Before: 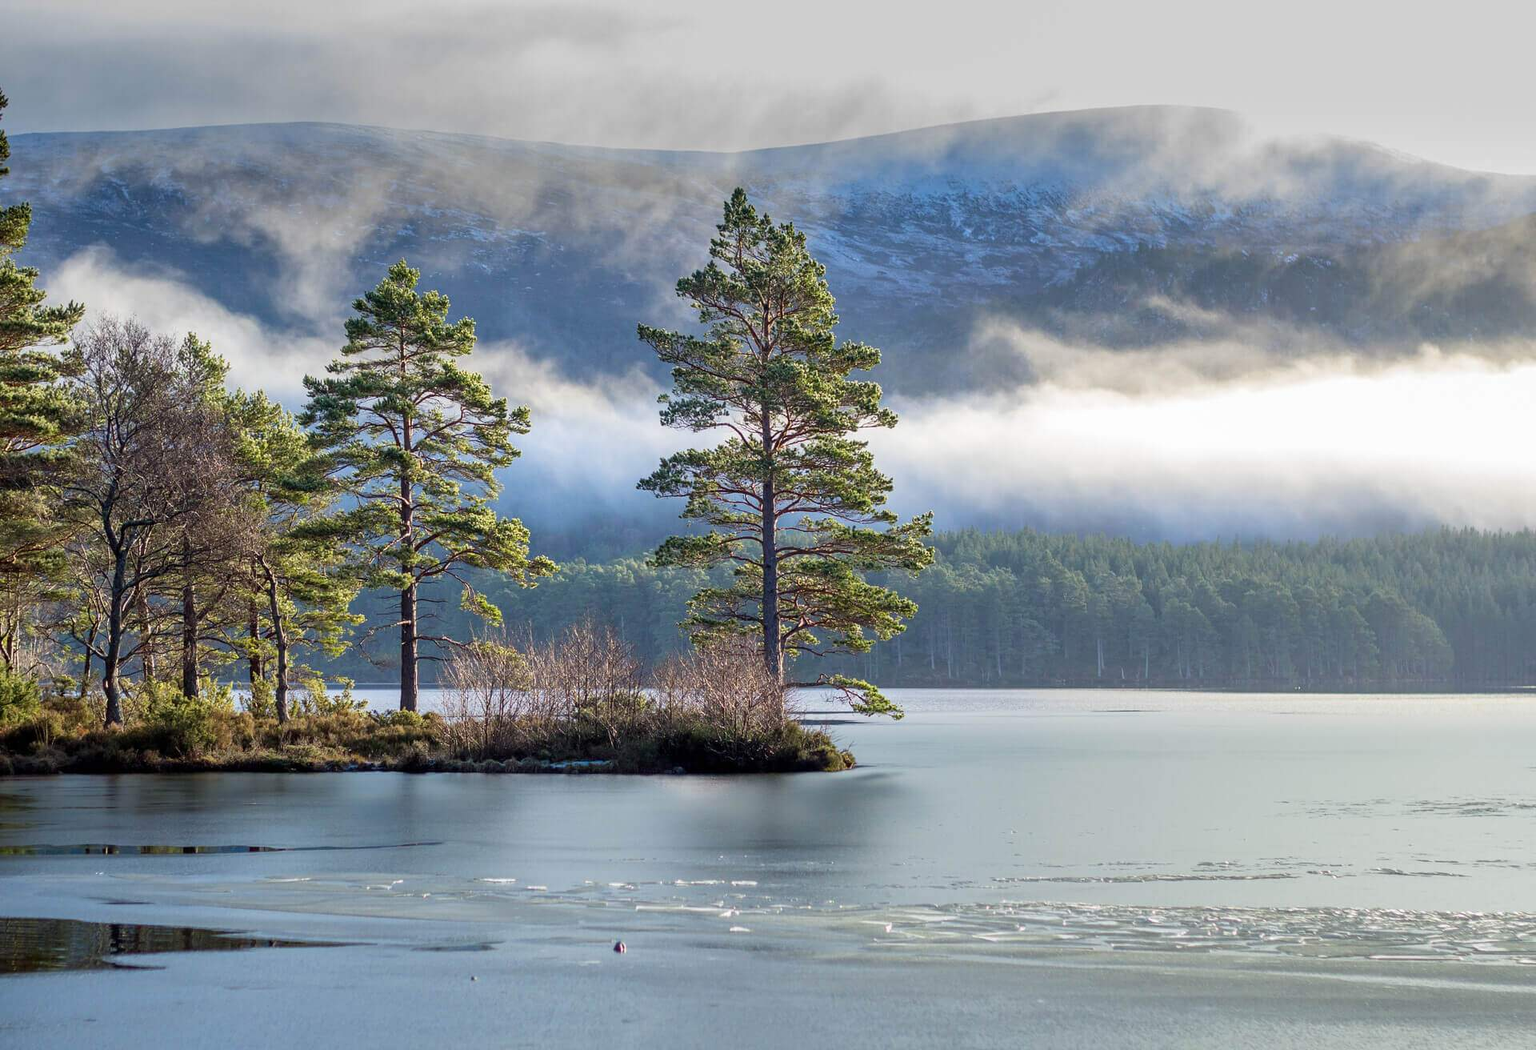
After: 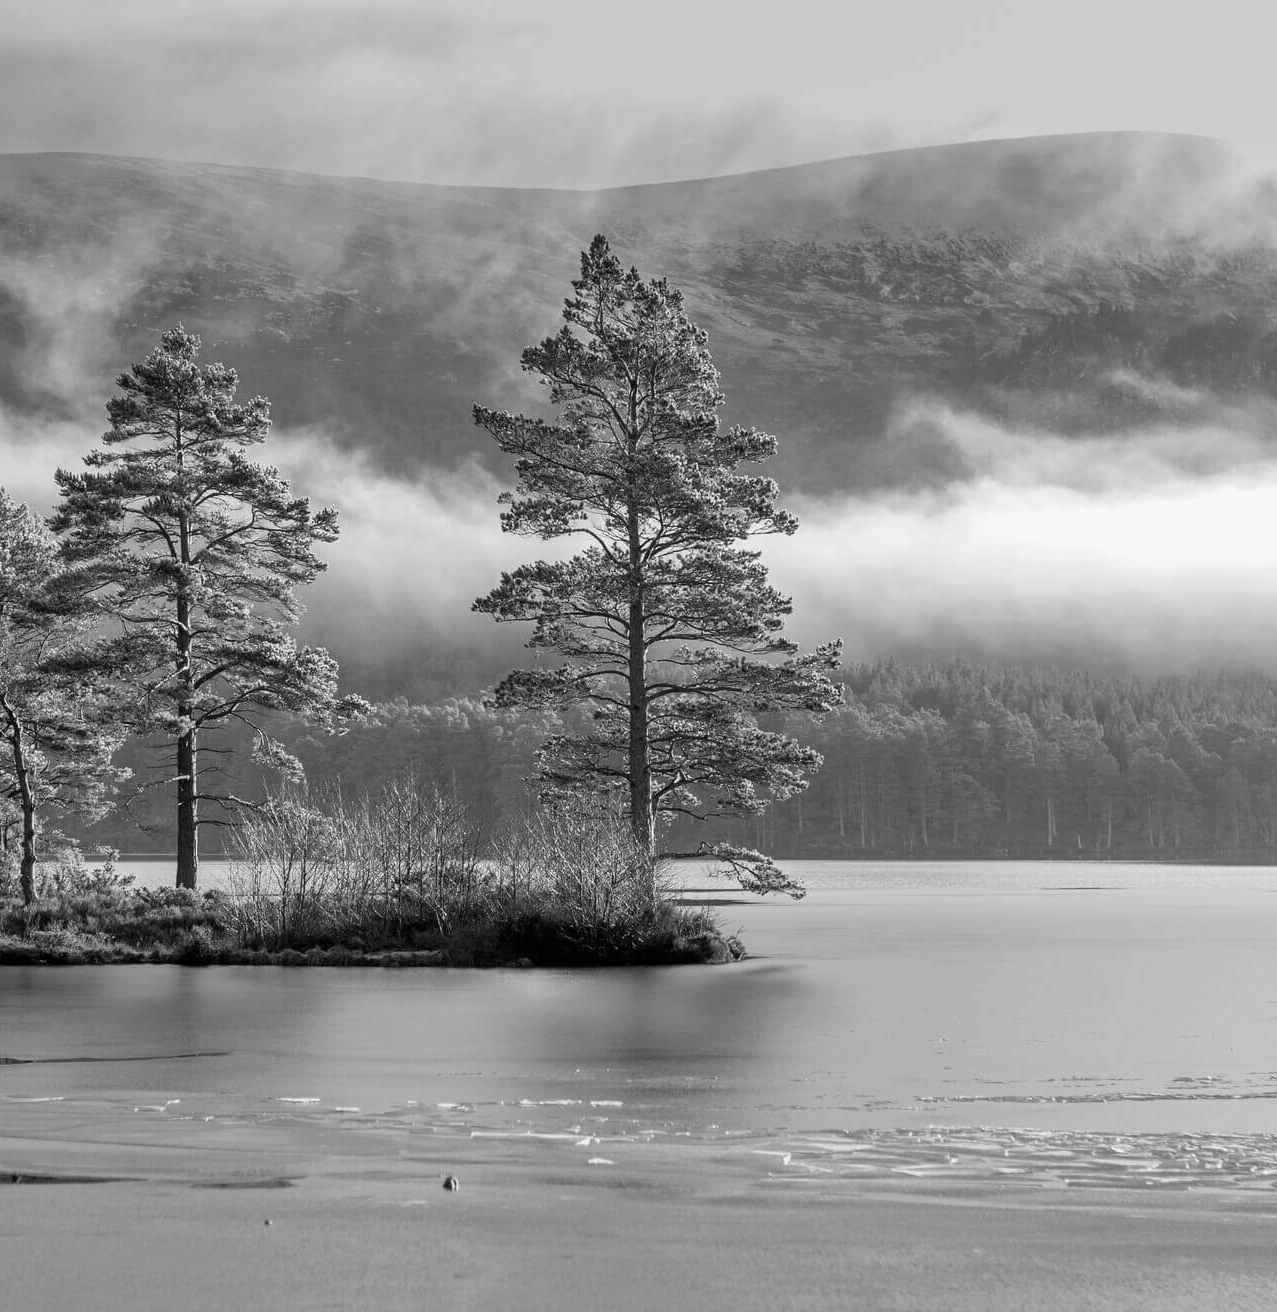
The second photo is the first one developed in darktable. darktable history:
monochrome: a 32, b 64, size 2.3
crop: left 16.899%, right 16.556%
